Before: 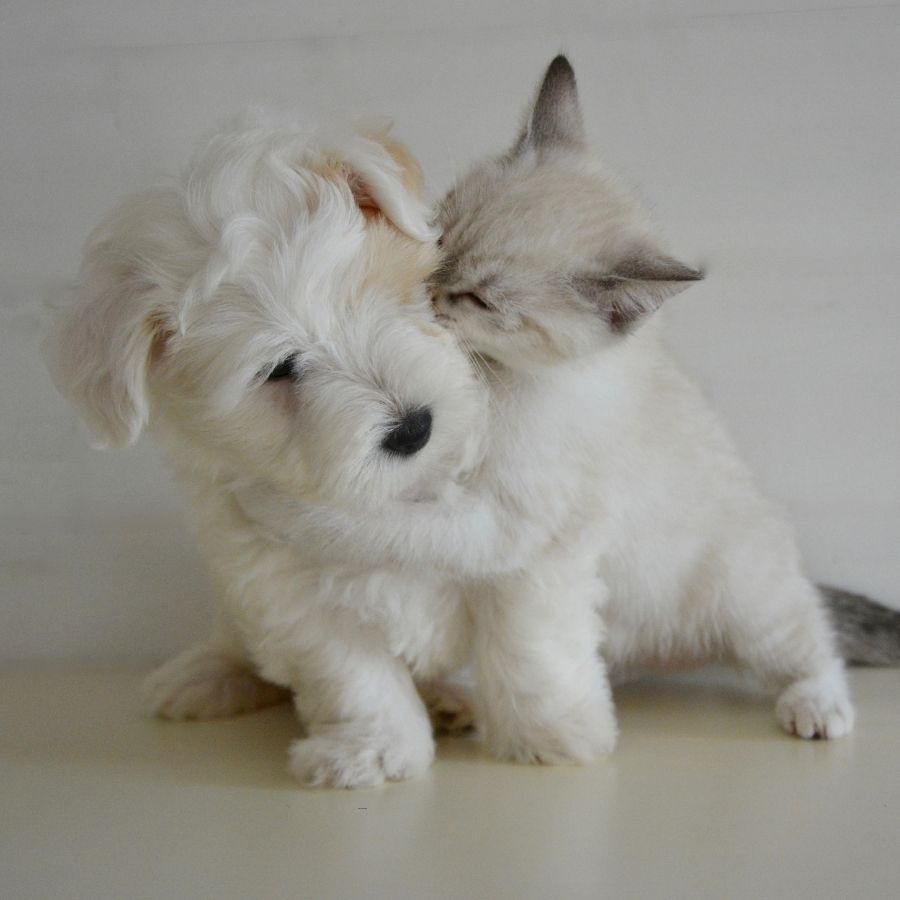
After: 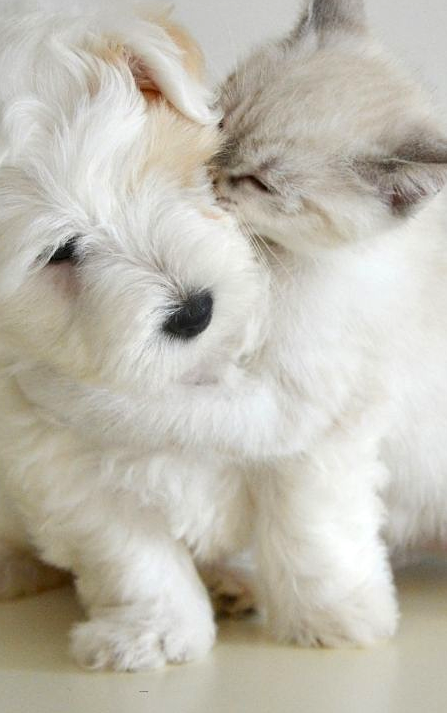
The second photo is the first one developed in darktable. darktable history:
exposure: exposure 0.703 EV, compensate exposure bias true, compensate highlight preservation false
crop and rotate: angle 0.02°, left 24.329%, top 13.051%, right 25.971%, bottom 7.688%
sharpen: amount 0.209
